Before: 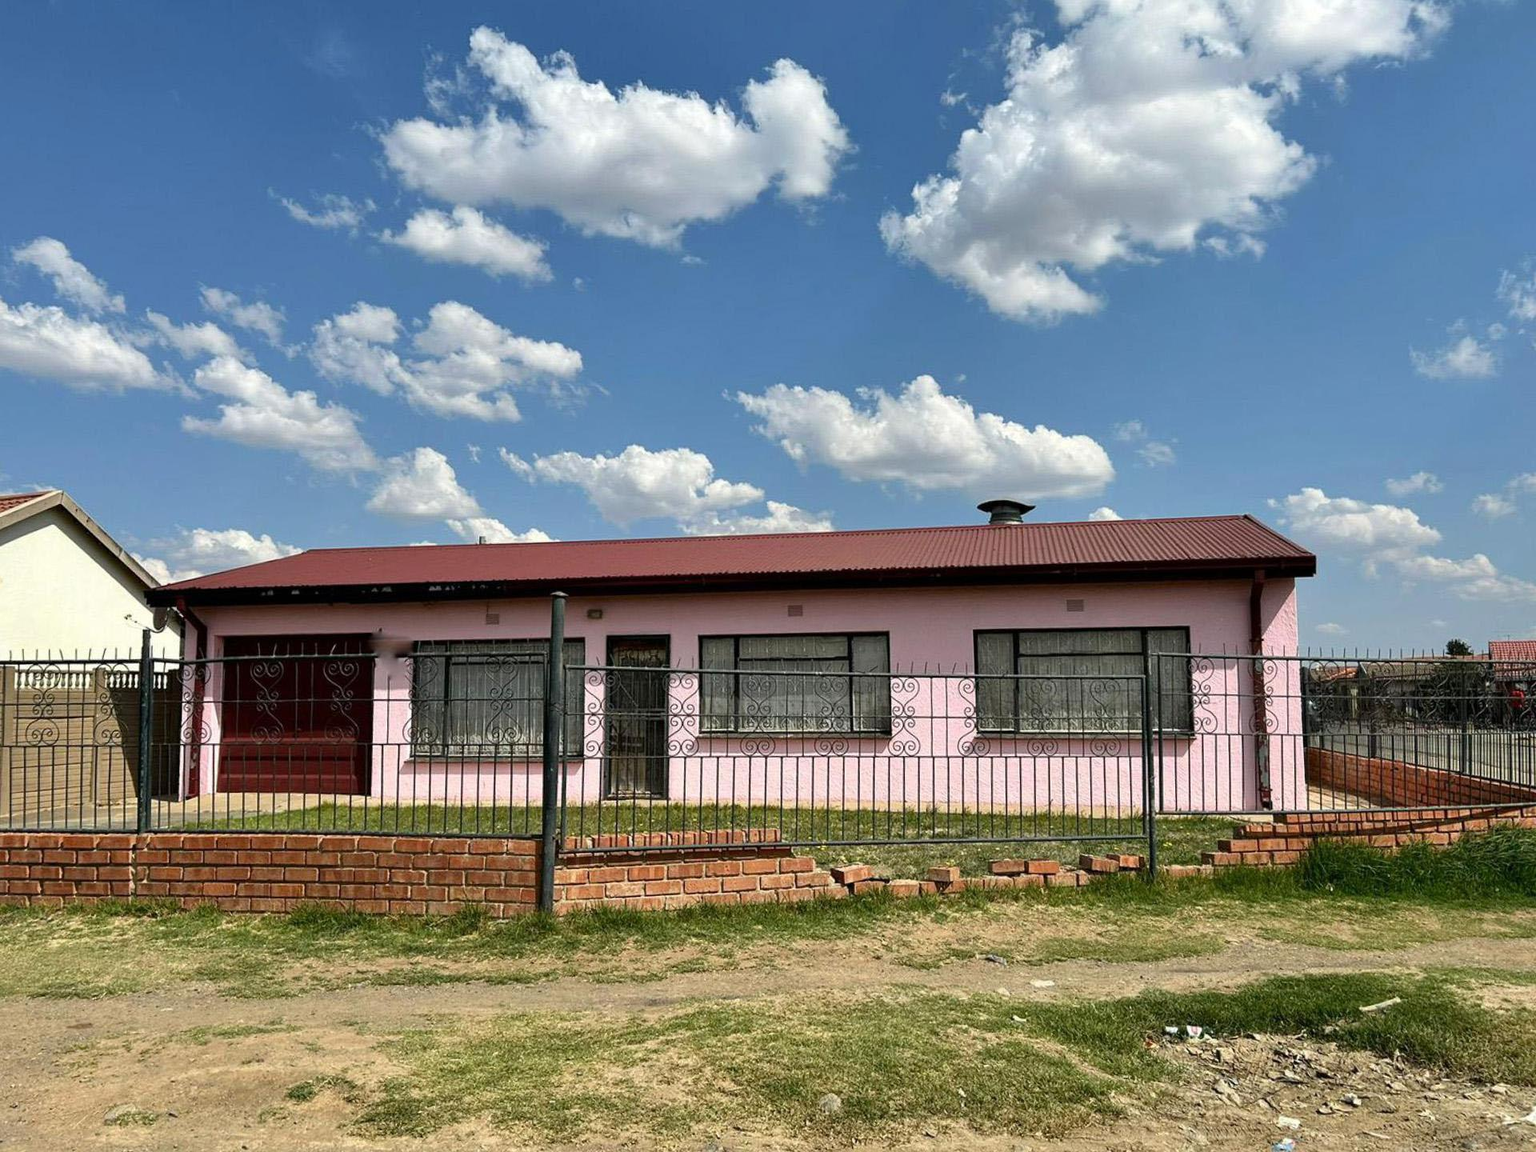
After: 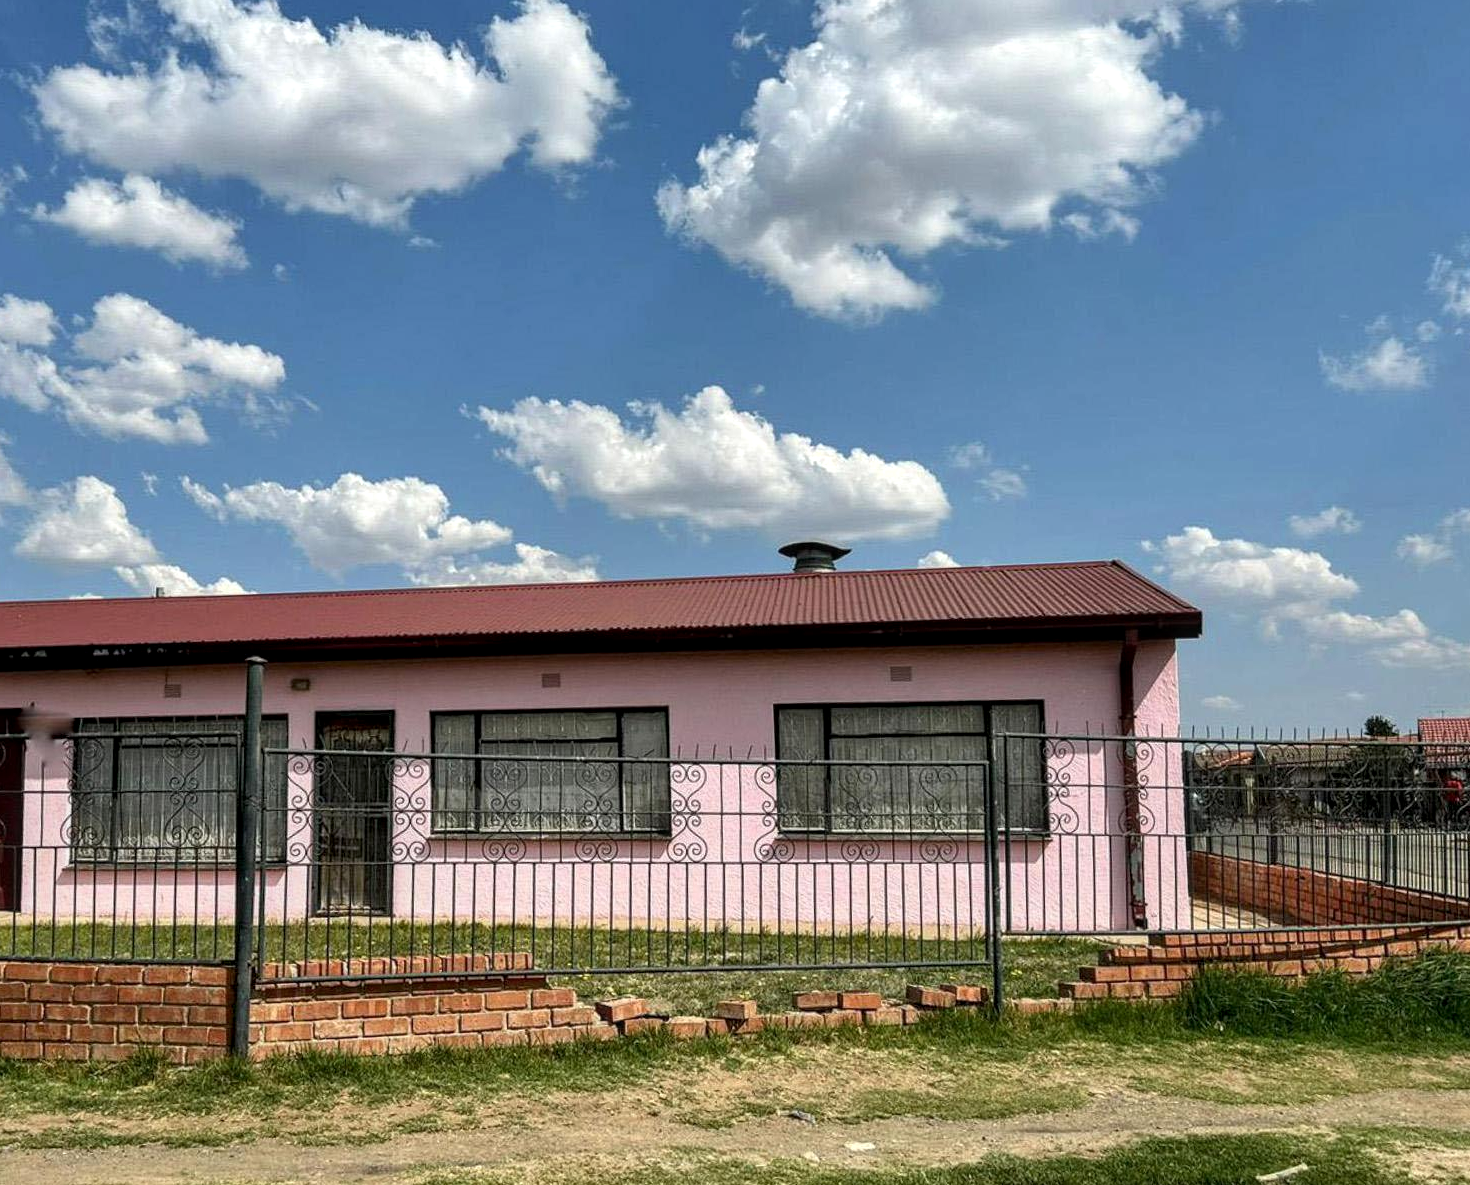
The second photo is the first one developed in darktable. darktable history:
crop: left 23.095%, top 5.827%, bottom 11.854%
local contrast: on, module defaults
